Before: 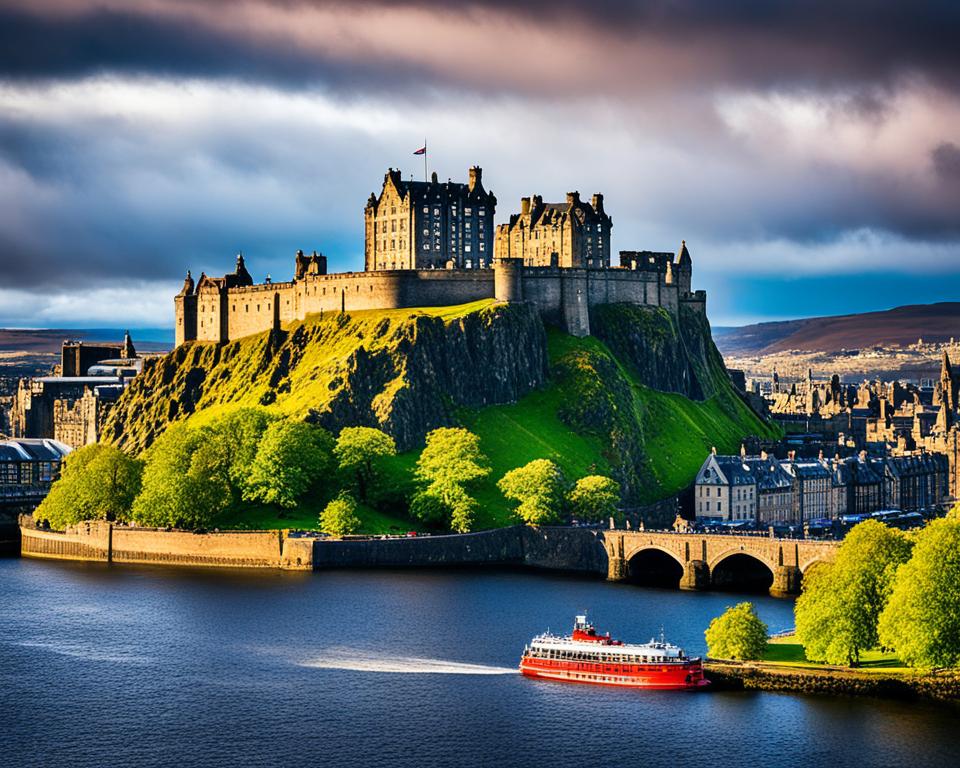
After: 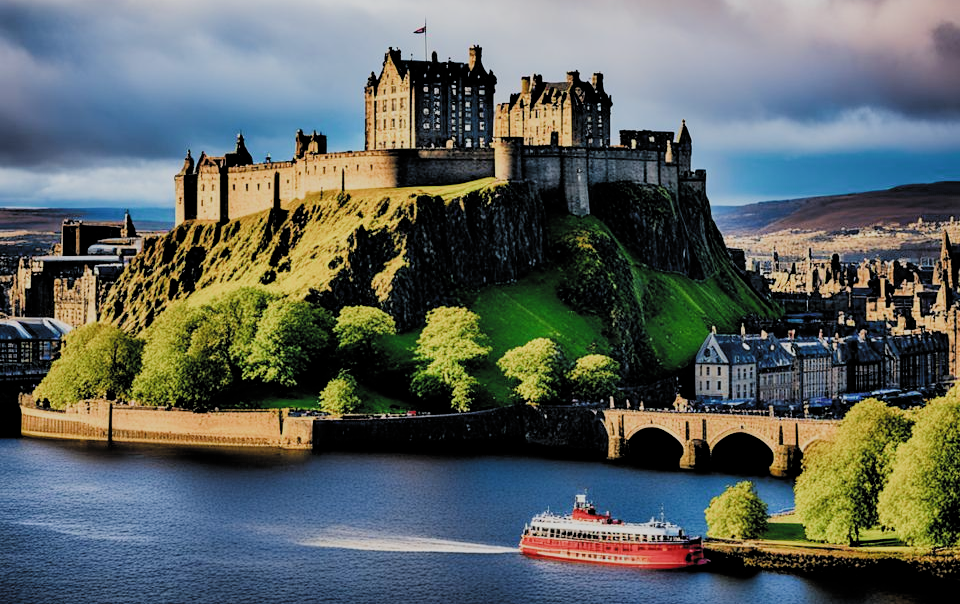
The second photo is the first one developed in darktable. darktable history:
filmic rgb: black relative exposure -4.3 EV, white relative exposure 4.56 EV, threshold 3.03 EV, hardness 2.37, contrast 1.061, color science v4 (2020), enable highlight reconstruction true
crop and rotate: top 15.872%, bottom 5.44%
